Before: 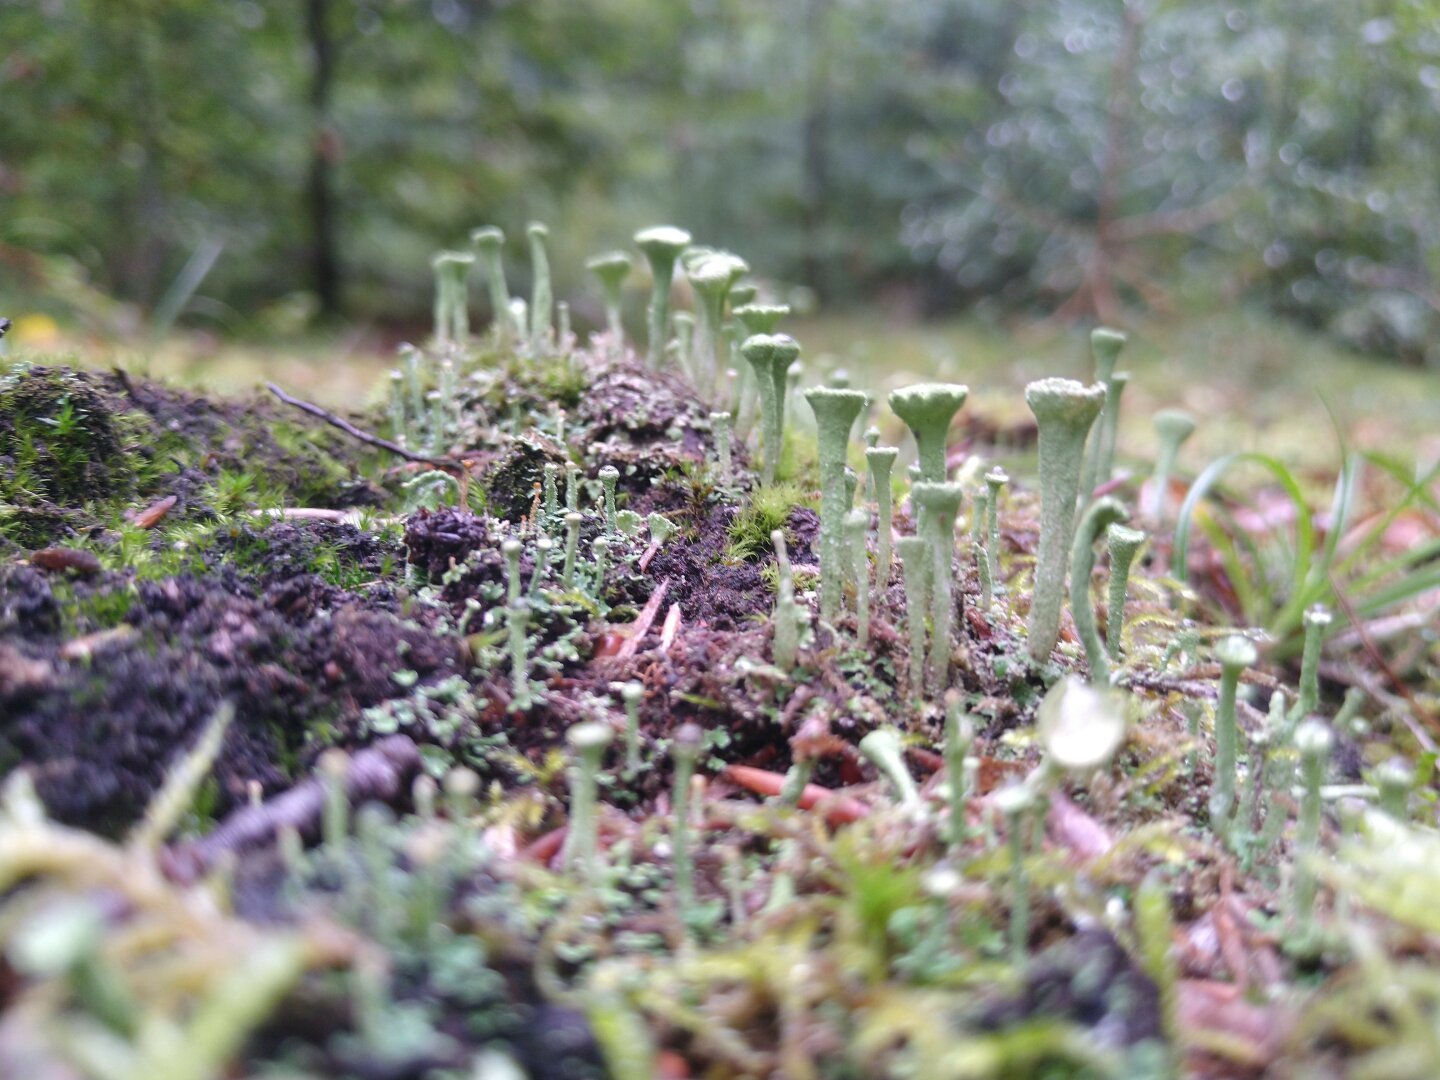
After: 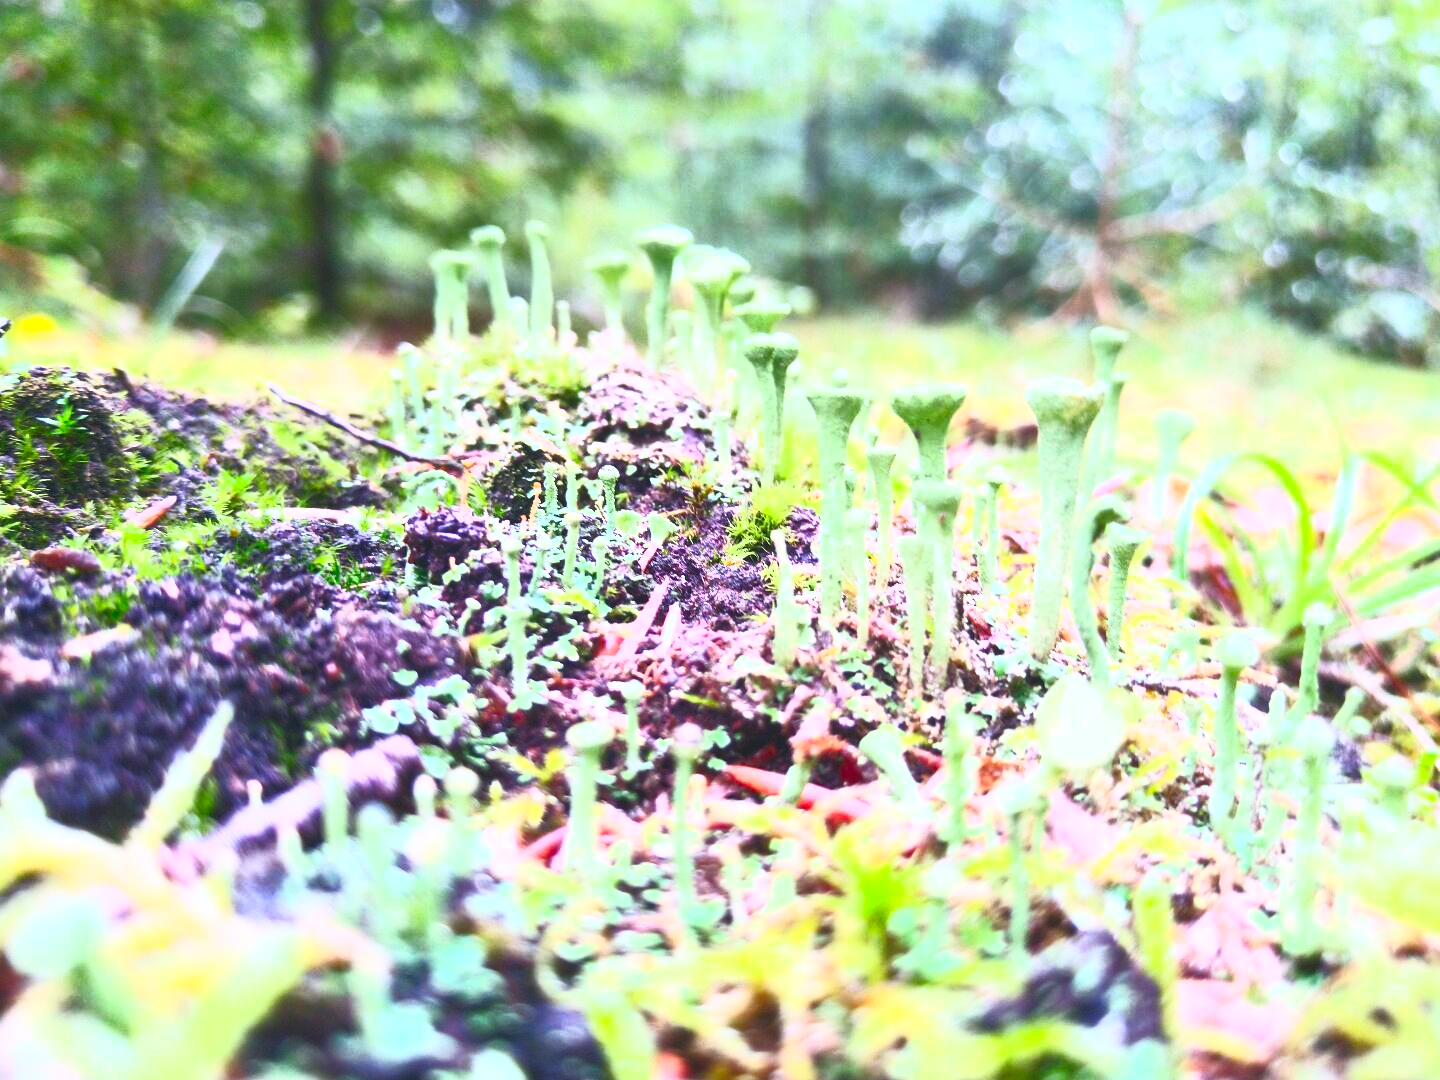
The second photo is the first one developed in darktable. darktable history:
contrast brightness saturation: contrast 0.98, brightness 0.997, saturation 0.985
color correction: highlights a* -6.35, highlights b* 0.805
